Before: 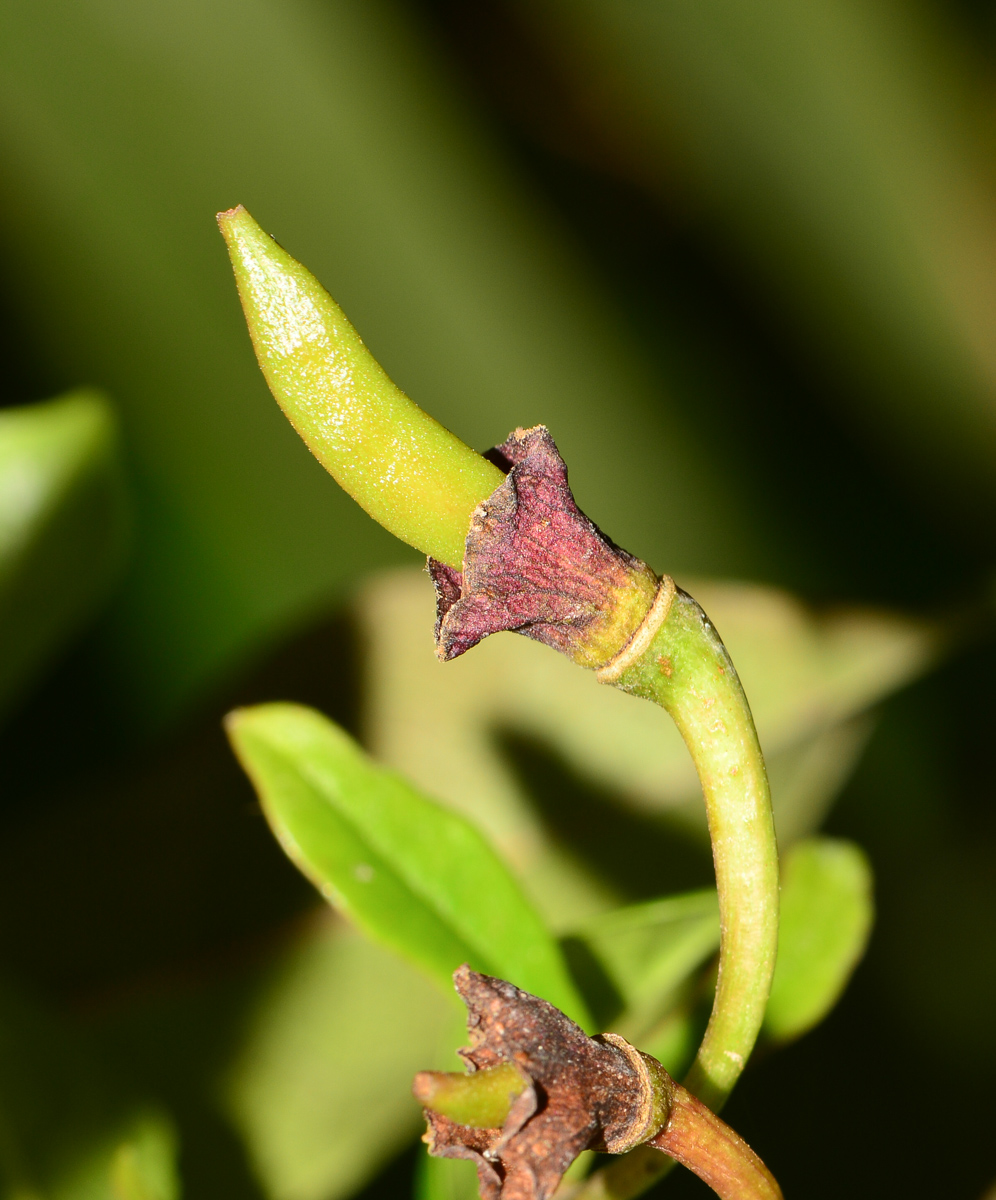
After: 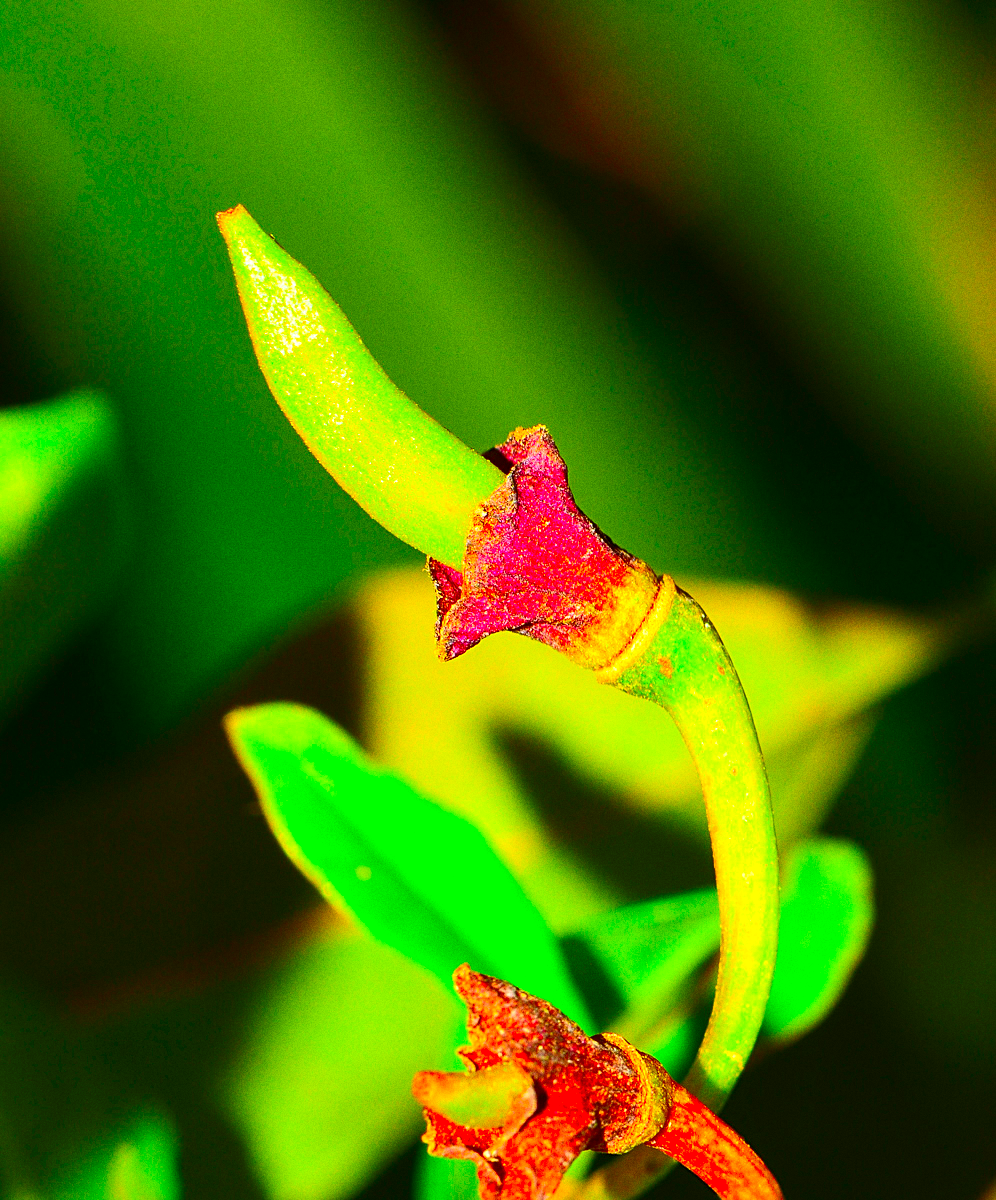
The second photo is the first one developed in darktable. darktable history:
sharpen: on, module defaults
local contrast: highlights 100%, shadows 100%, detail 120%, midtone range 0.2
contrast brightness saturation: contrast 0.2, brightness 0.16, saturation 0.22
grain: on, module defaults
tone equalizer: on, module defaults
color correction: saturation 3
